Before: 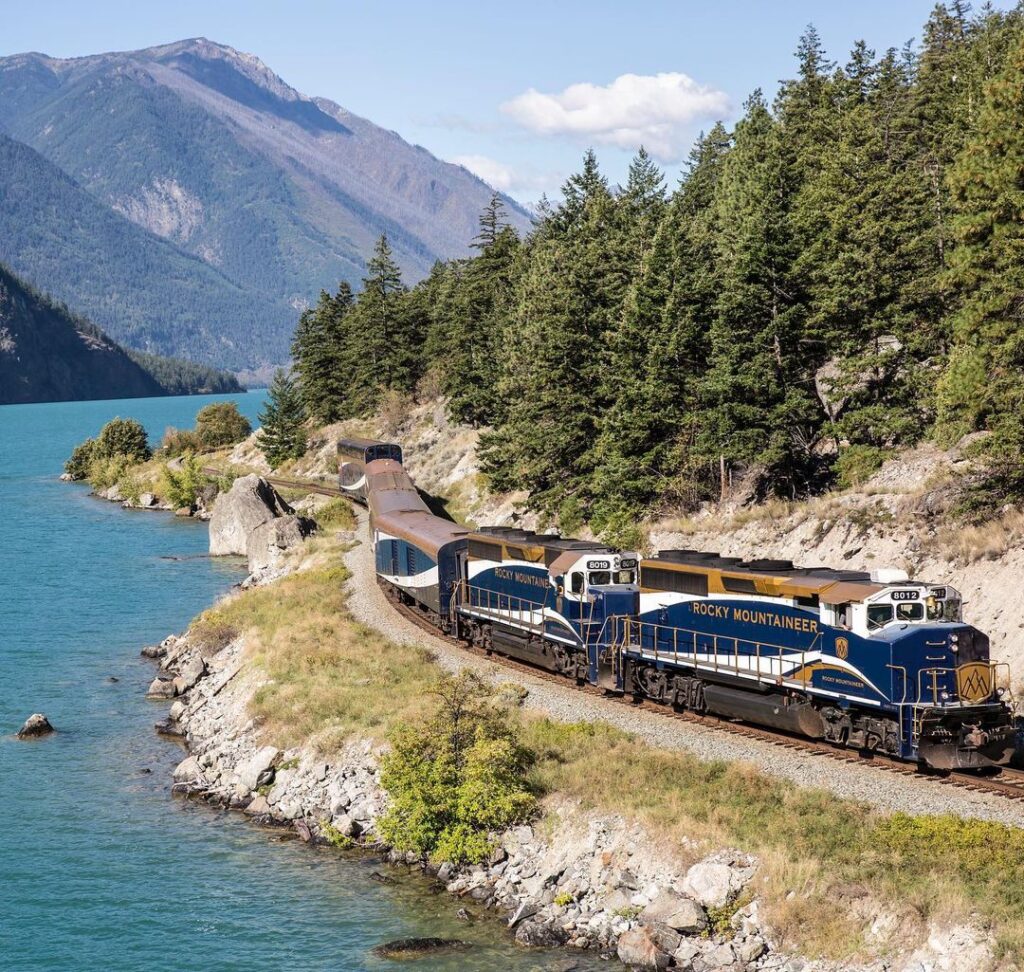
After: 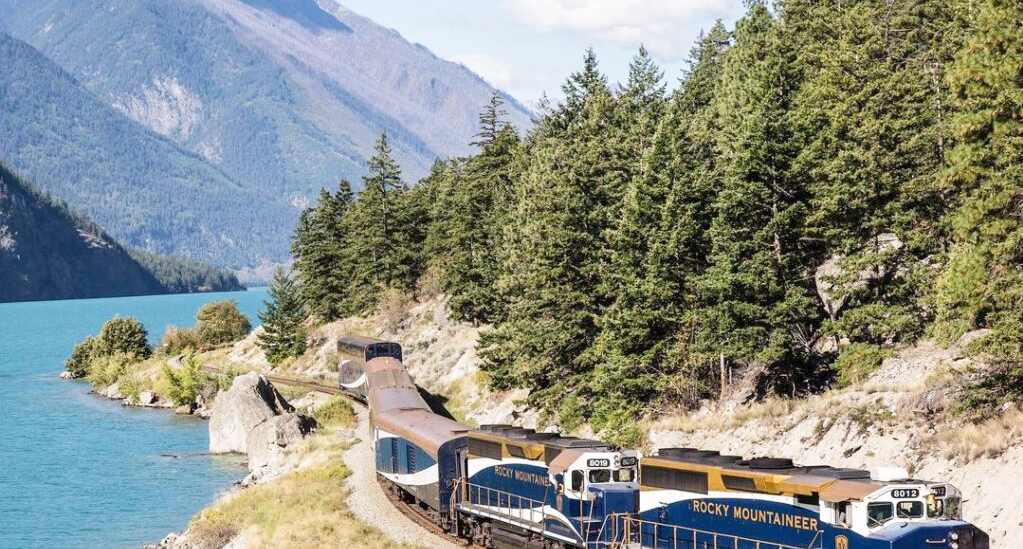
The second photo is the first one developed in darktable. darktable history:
crop and rotate: top 10.543%, bottom 32.953%
base curve: curves: ch0 [(0, 0) (0.204, 0.334) (0.55, 0.733) (1, 1)], preserve colors none
